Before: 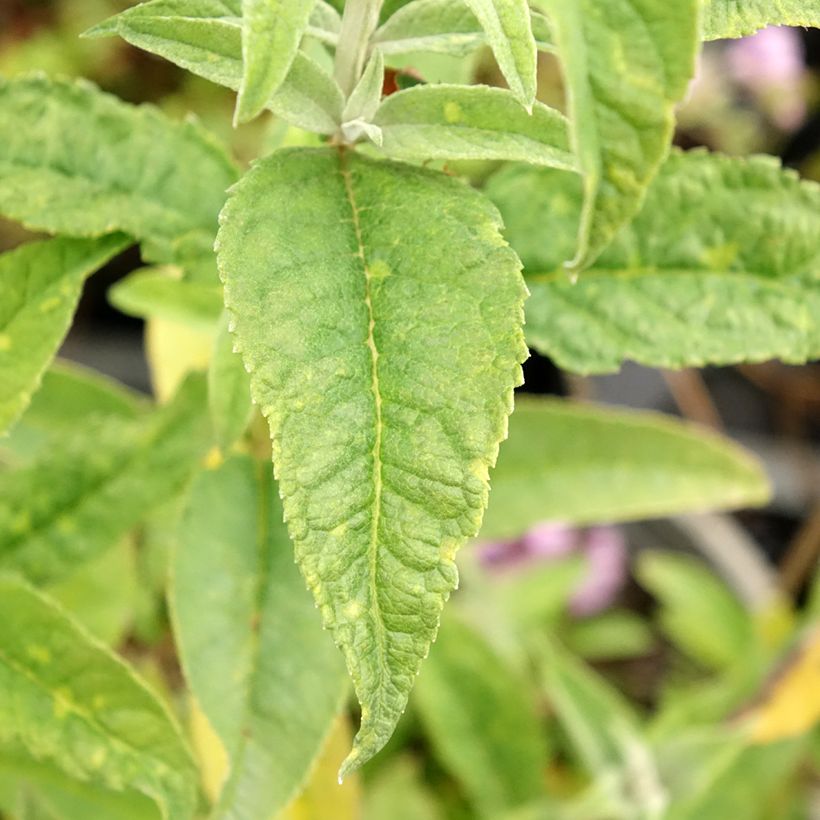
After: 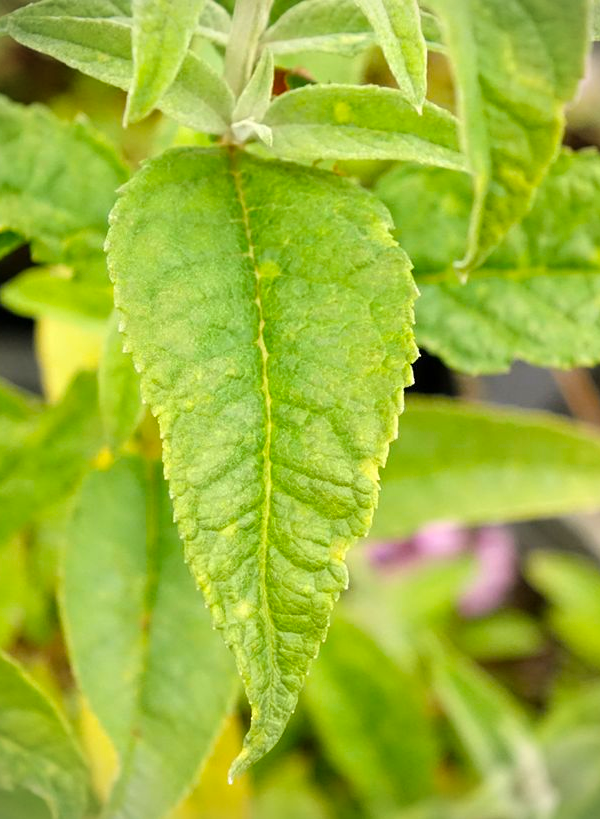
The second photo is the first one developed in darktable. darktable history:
base curve: curves: ch0 [(0, 0) (0.989, 0.992)], preserve colors none
crop: left 13.443%, right 13.31%
color balance rgb: perceptual saturation grading › global saturation 20%, global vibrance 20%
vignetting: fall-off start 91.19%
